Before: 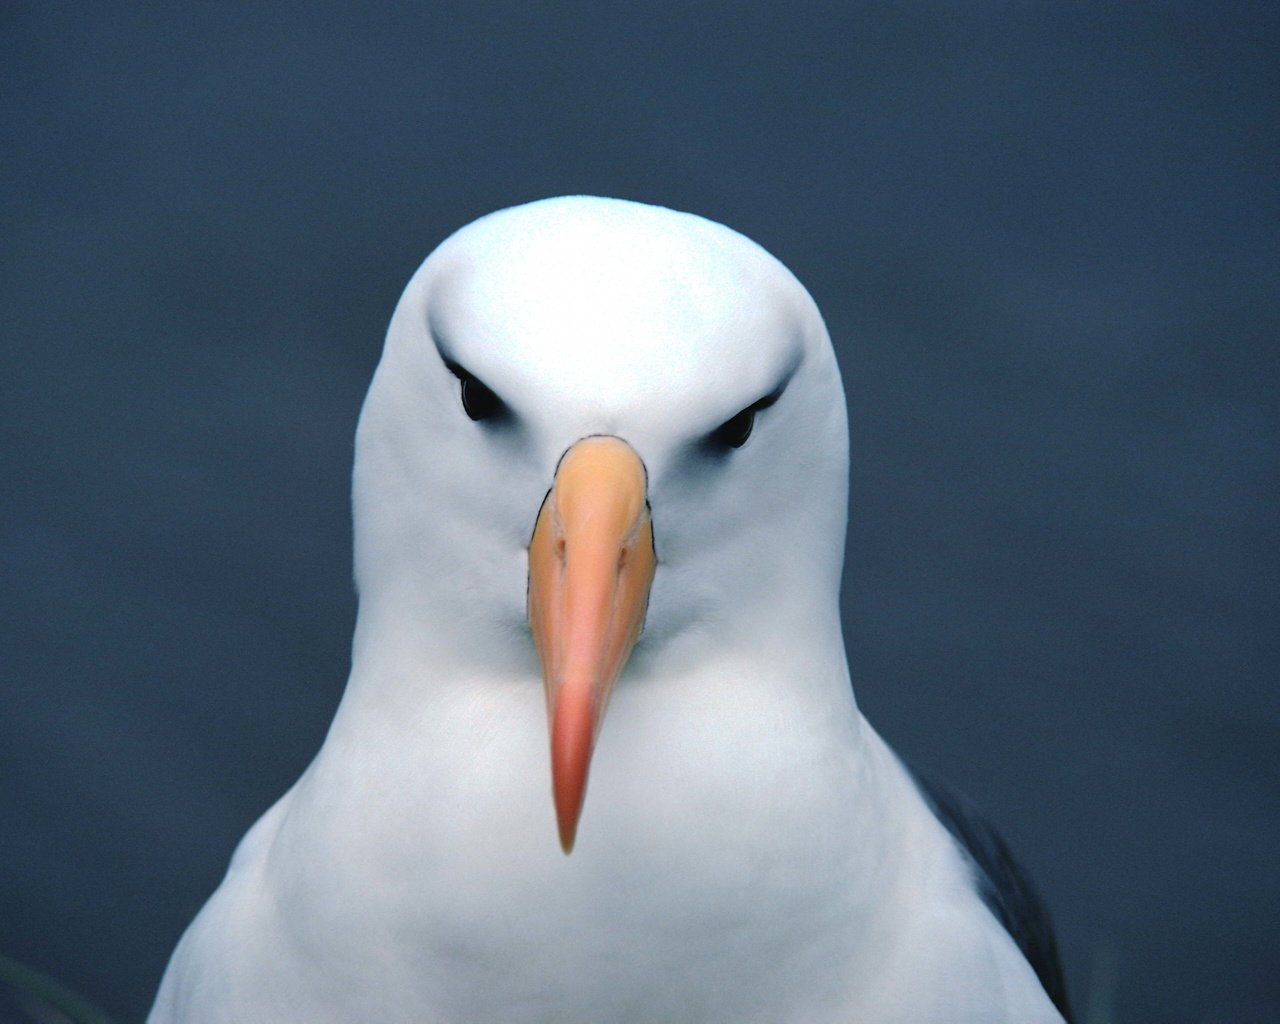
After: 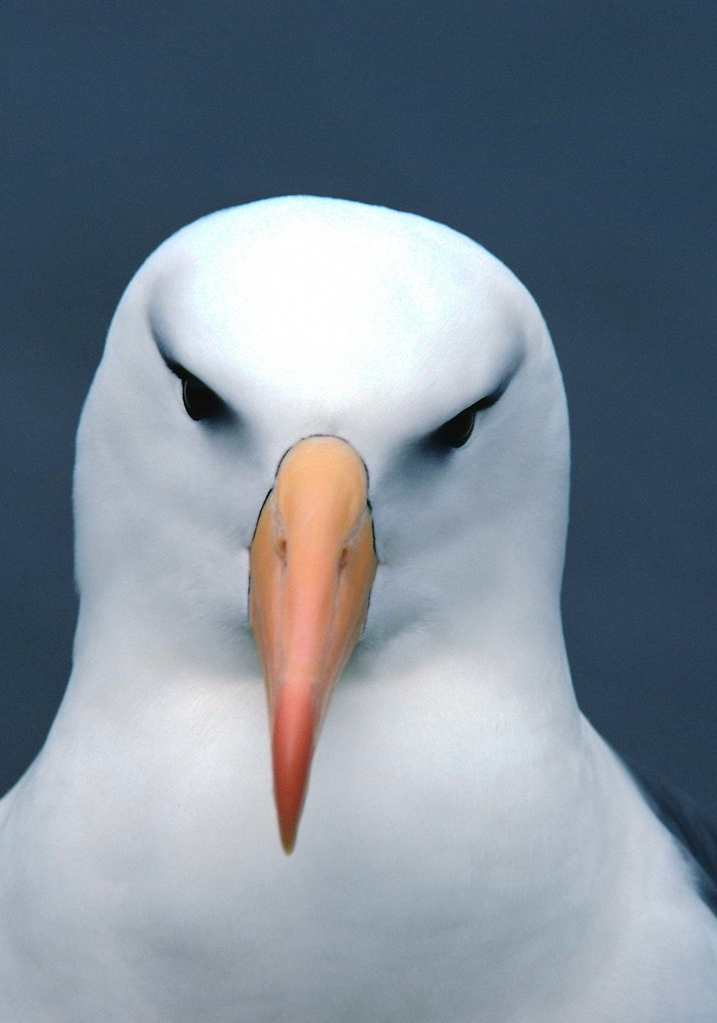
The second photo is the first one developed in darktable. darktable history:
crop: left 21.817%, right 22.1%, bottom 0.013%
